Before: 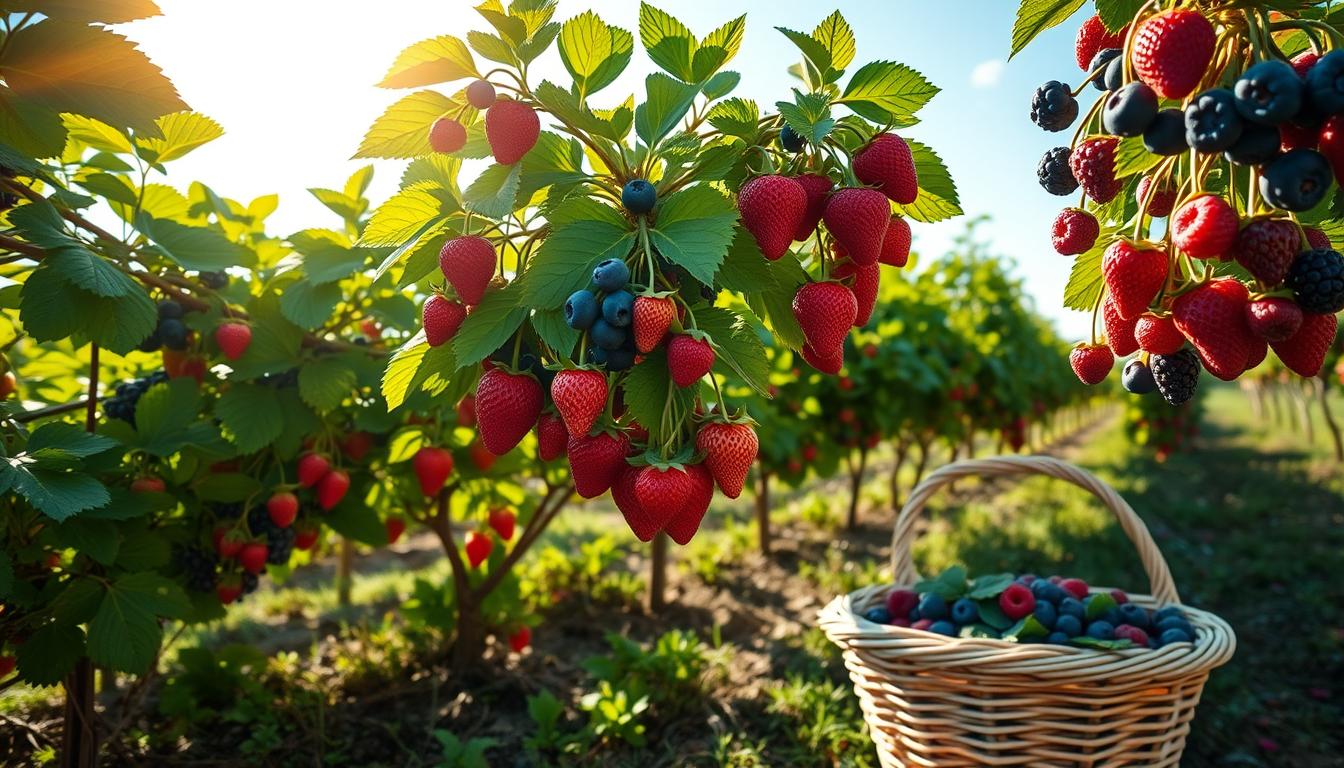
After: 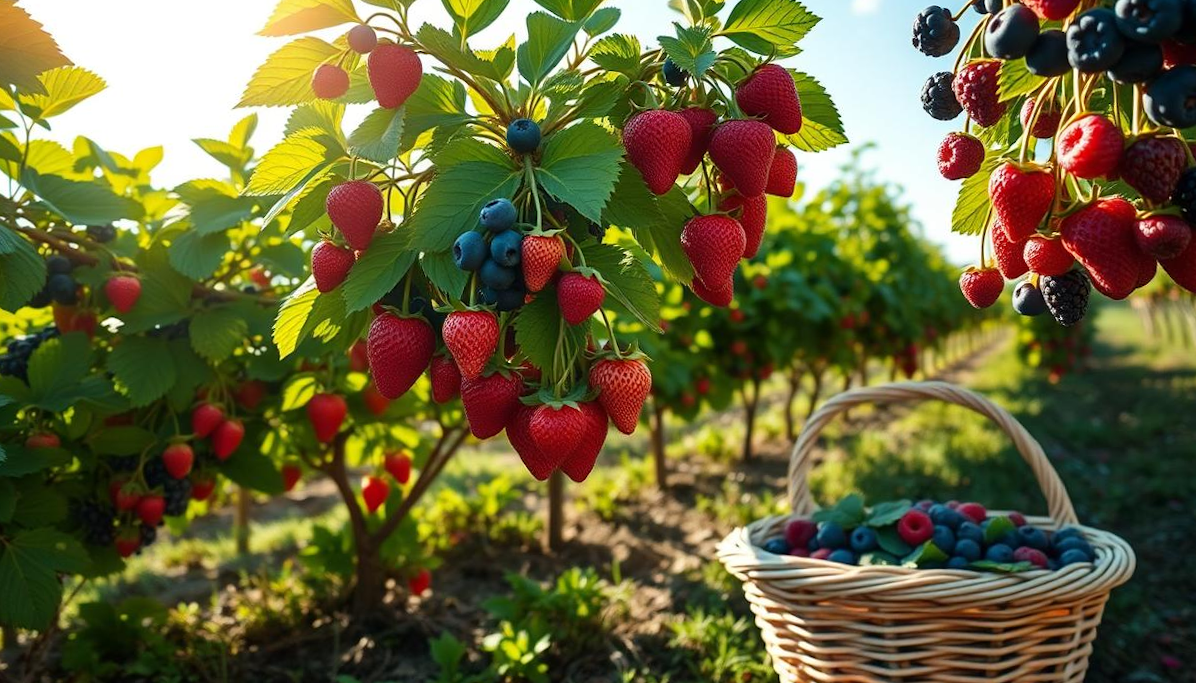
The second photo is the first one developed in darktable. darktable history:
white balance: emerald 1
crop and rotate: angle 1.96°, left 5.673%, top 5.673%
